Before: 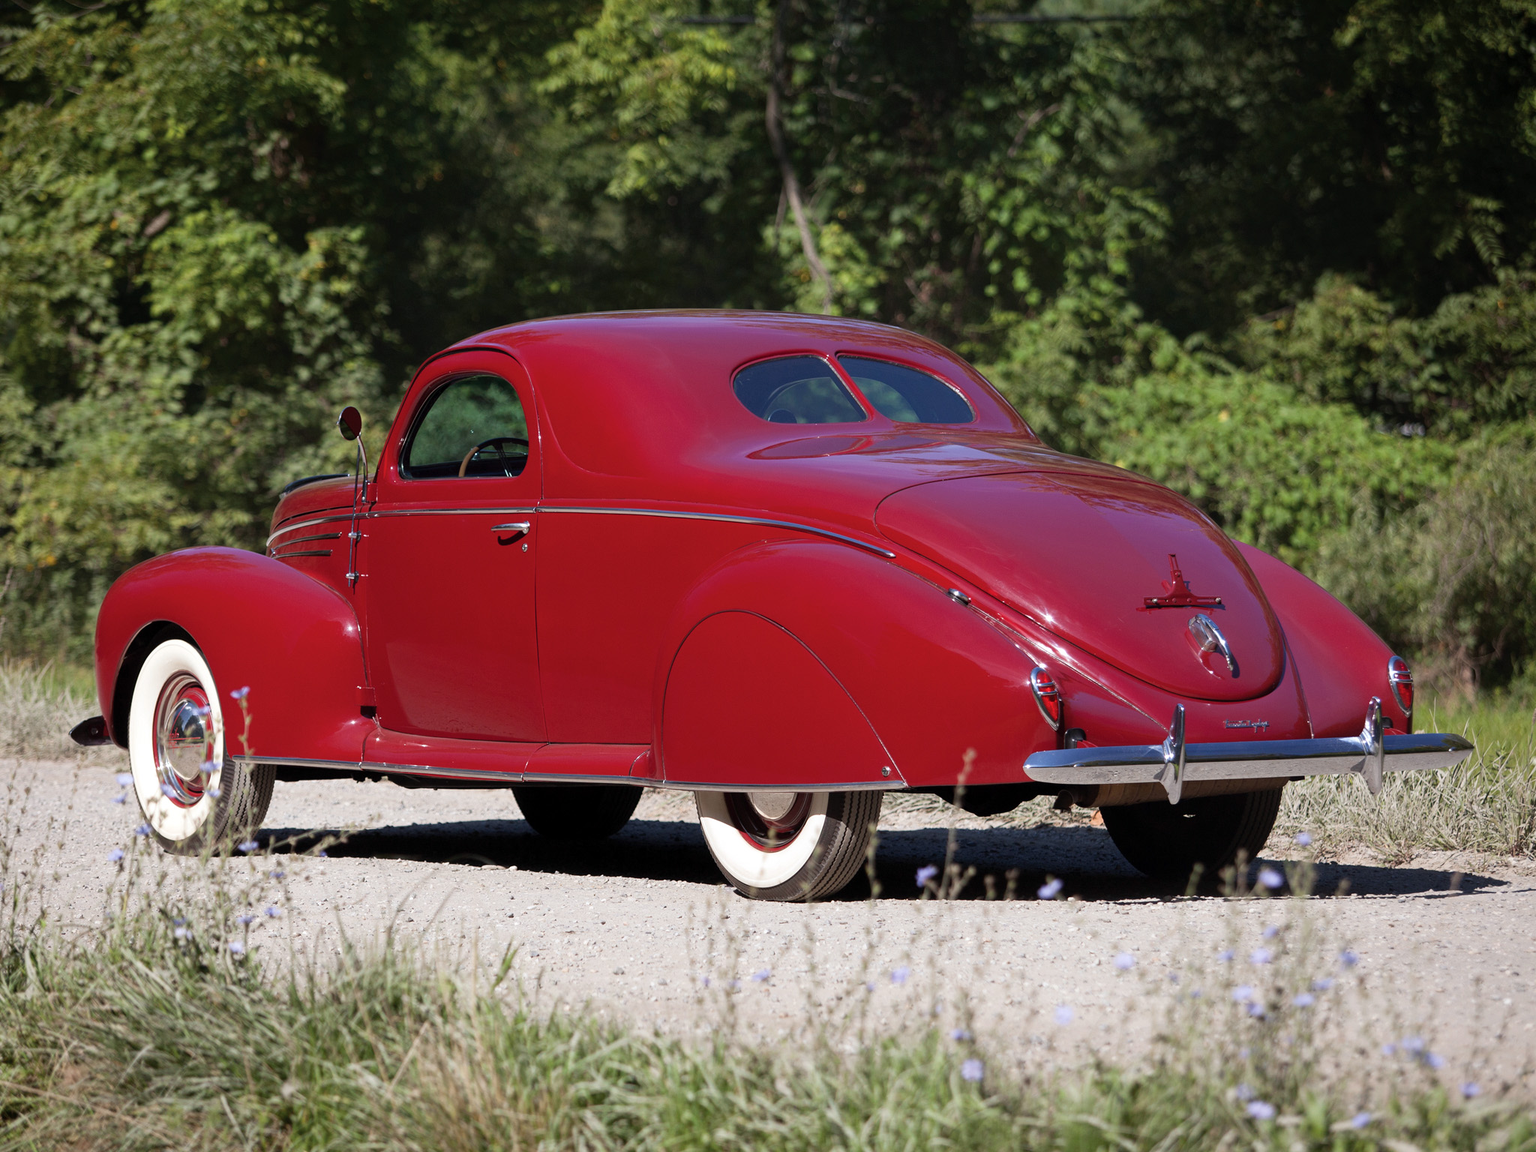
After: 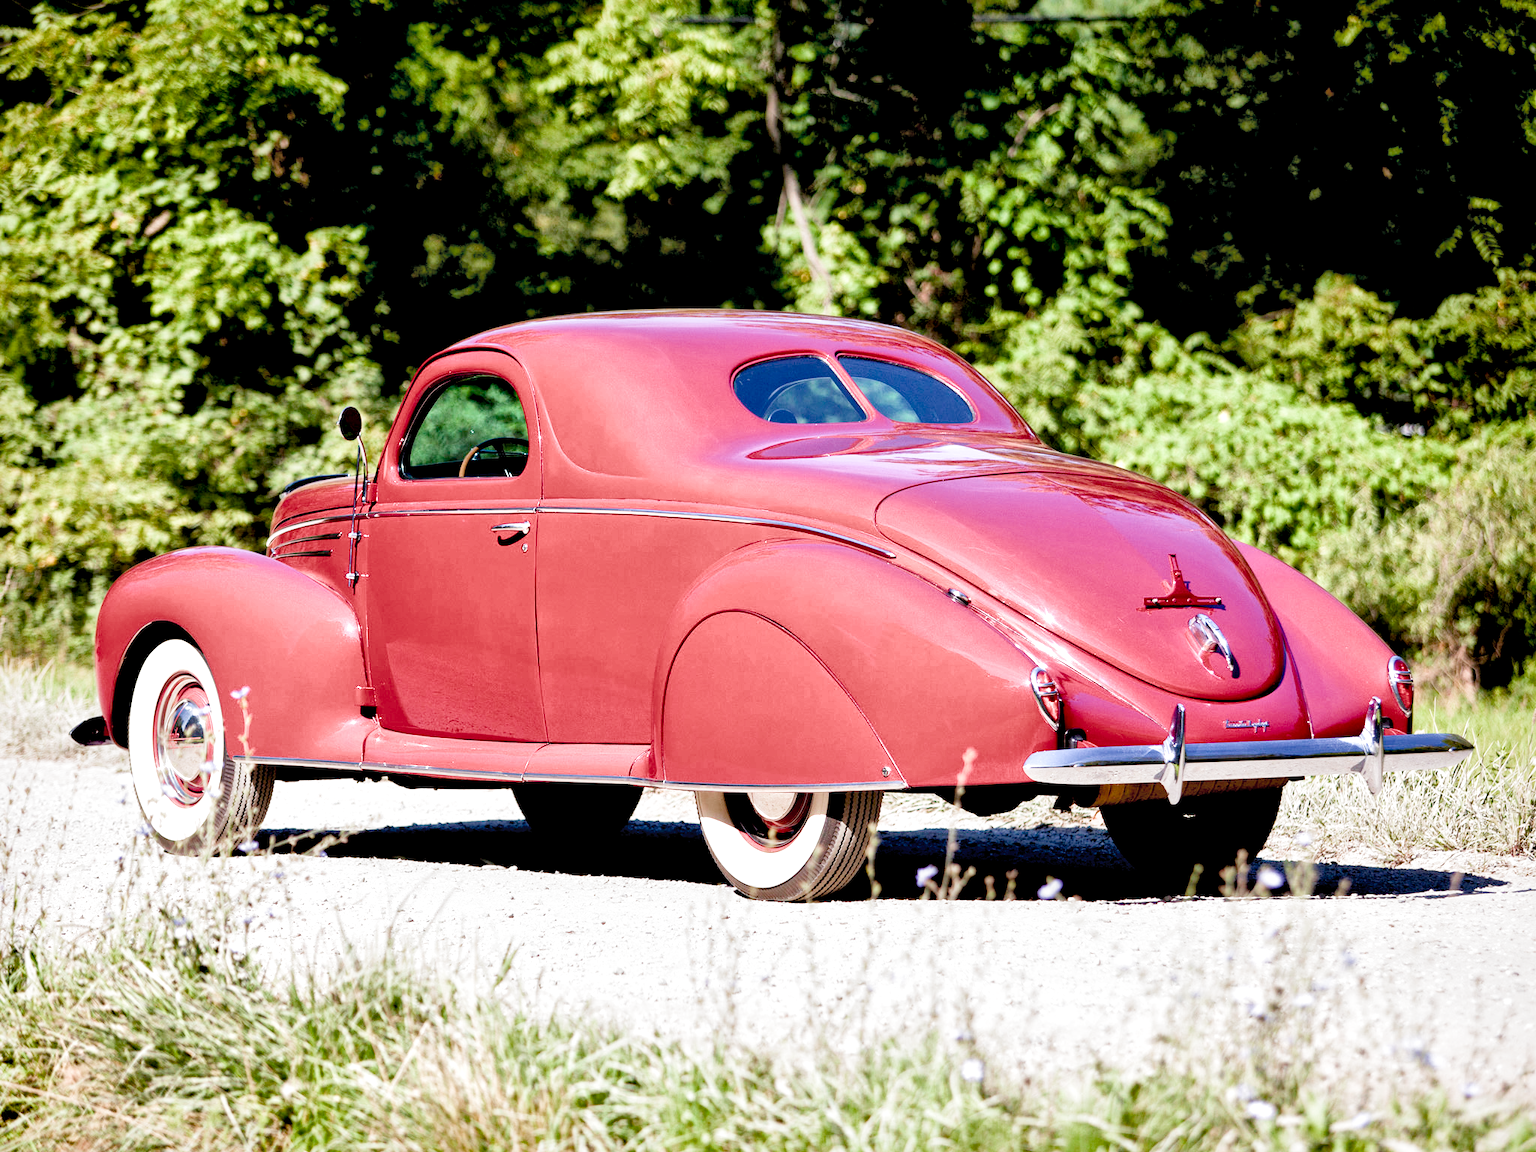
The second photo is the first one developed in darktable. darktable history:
local contrast: mode bilateral grid, contrast 20, coarseness 49, detail 171%, midtone range 0.2
filmic rgb: black relative exposure -7.65 EV, white relative exposure 4.56 EV, hardness 3.61, color science v5 (2021), contrast in shadows safe, contrast in highlights safe
exposure: black level correction 0.016, exposure 1.763 EV, compensate highlight preservation false
color balance rgb: perceptual saturation grading › global saturation 19.542%, perceptual brilliance grading › global brilliance 9.983%
